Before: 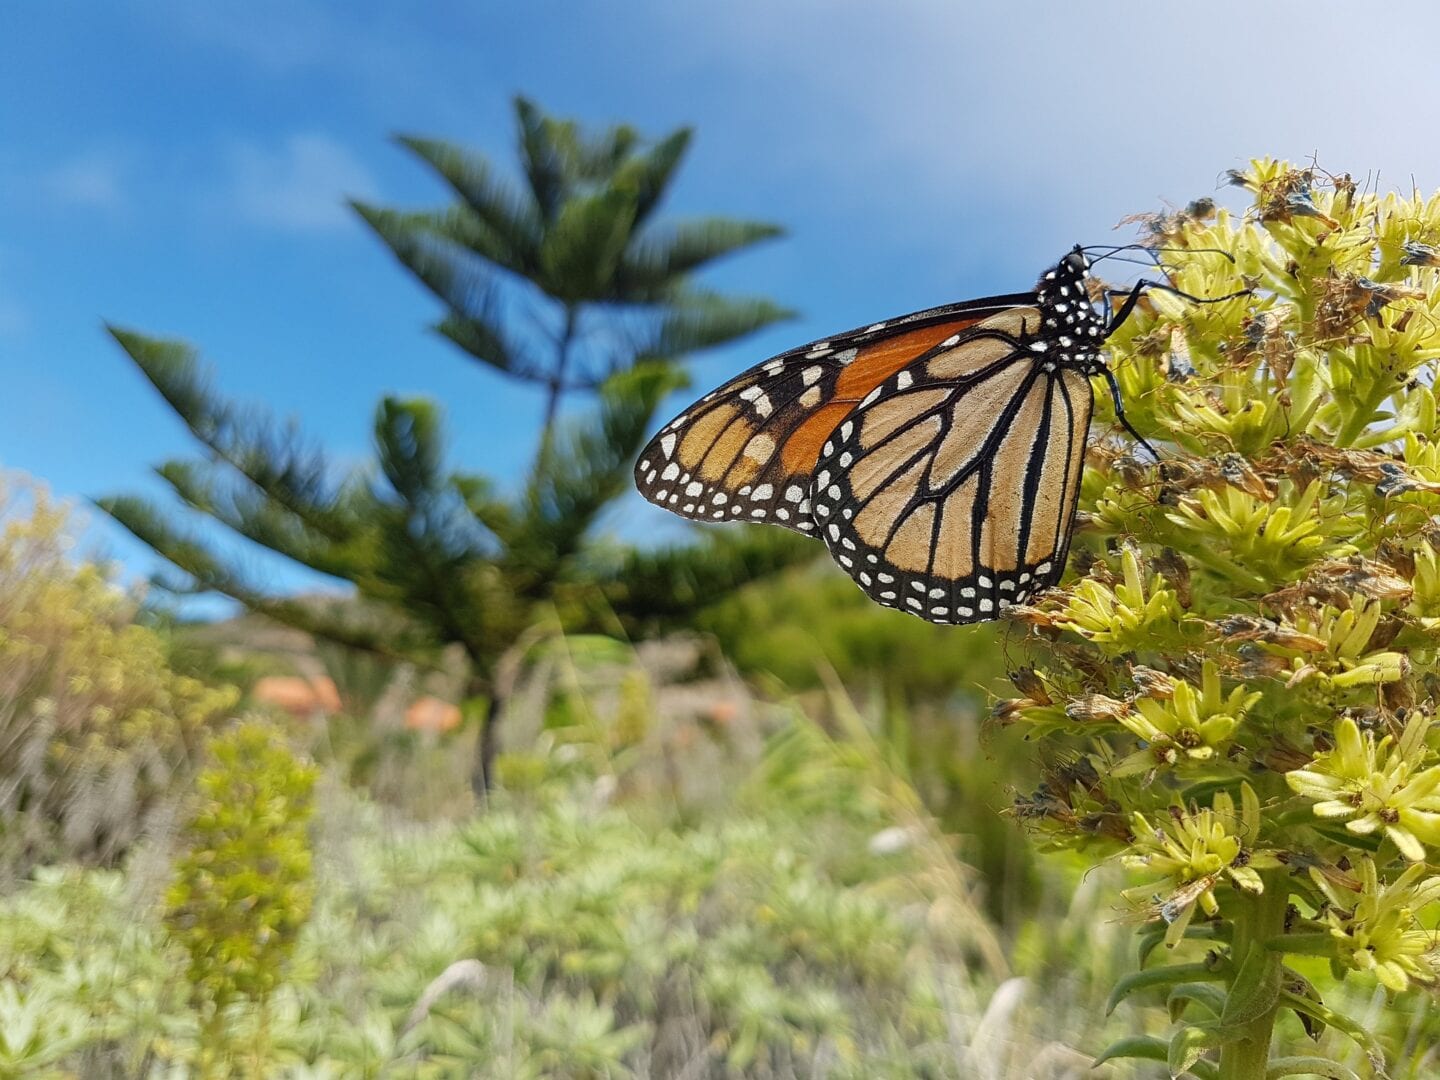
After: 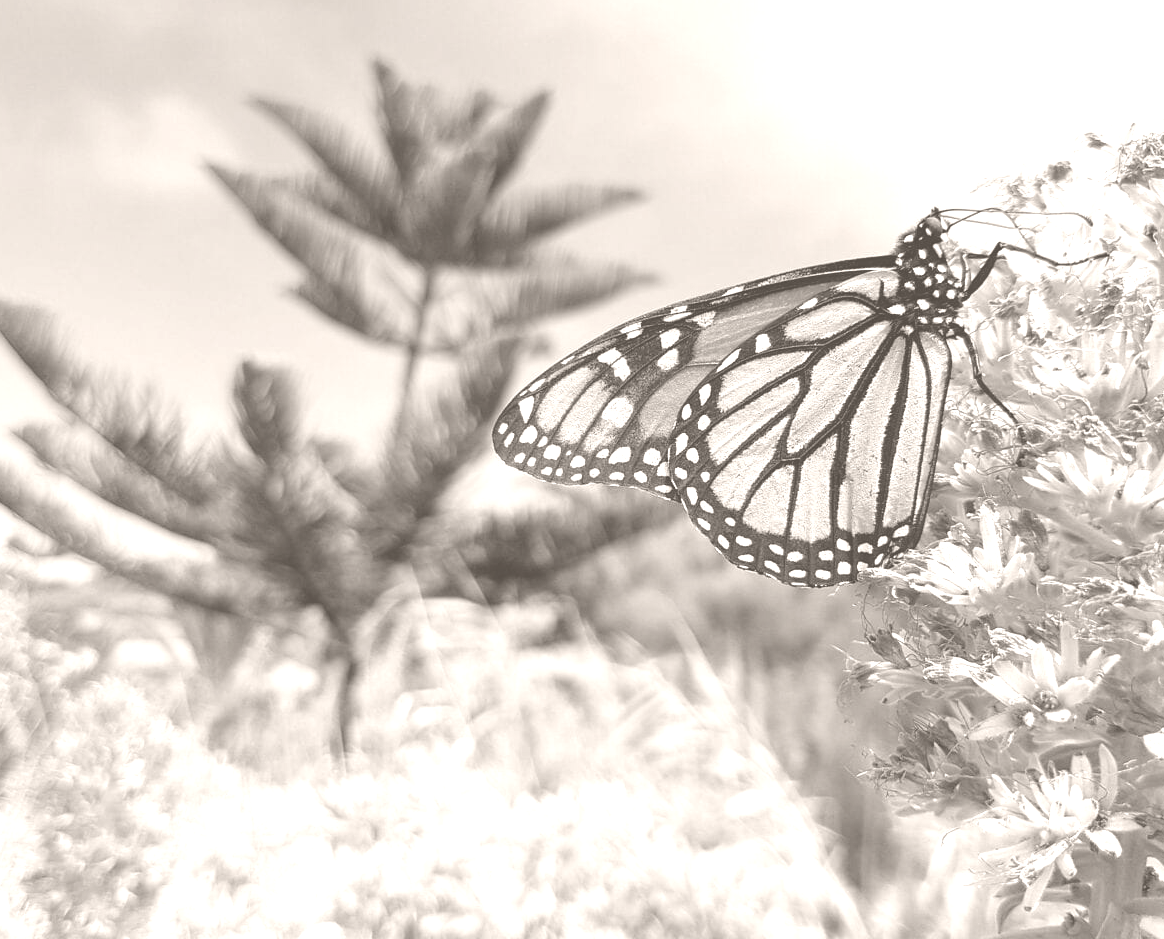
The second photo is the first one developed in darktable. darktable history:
colorize: hue 34.49°, saturation 35.33%, source mix 100%, lightness 55%, version 1
crop: left 9.929%, top 3.475%, right 9.188%, bottom 9.529%
